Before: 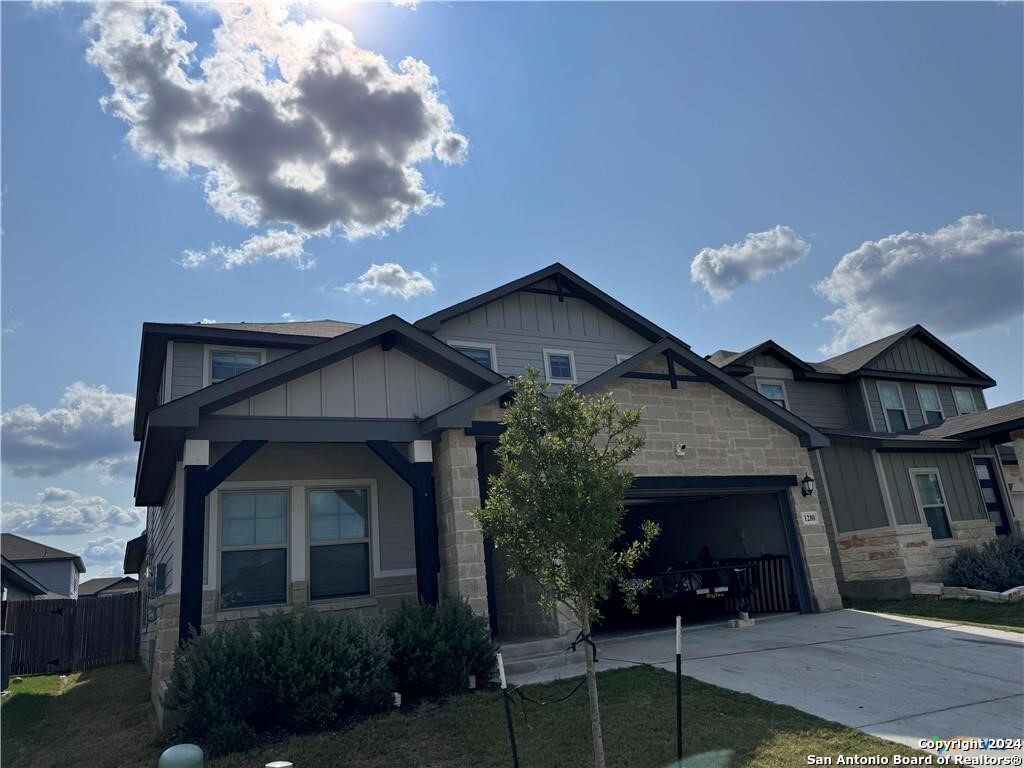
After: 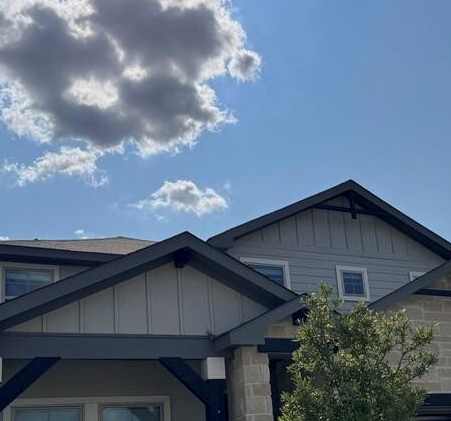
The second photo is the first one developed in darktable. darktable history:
crop: left 20.248%, top 10.86%, right 35.675%, bottom 34.321%
local contrast: highlights 100%, shadows 100%, detail 120%, midtone range 0.2
shadows and highlights: shadows 25, white point adjustment -3, highlights -30
